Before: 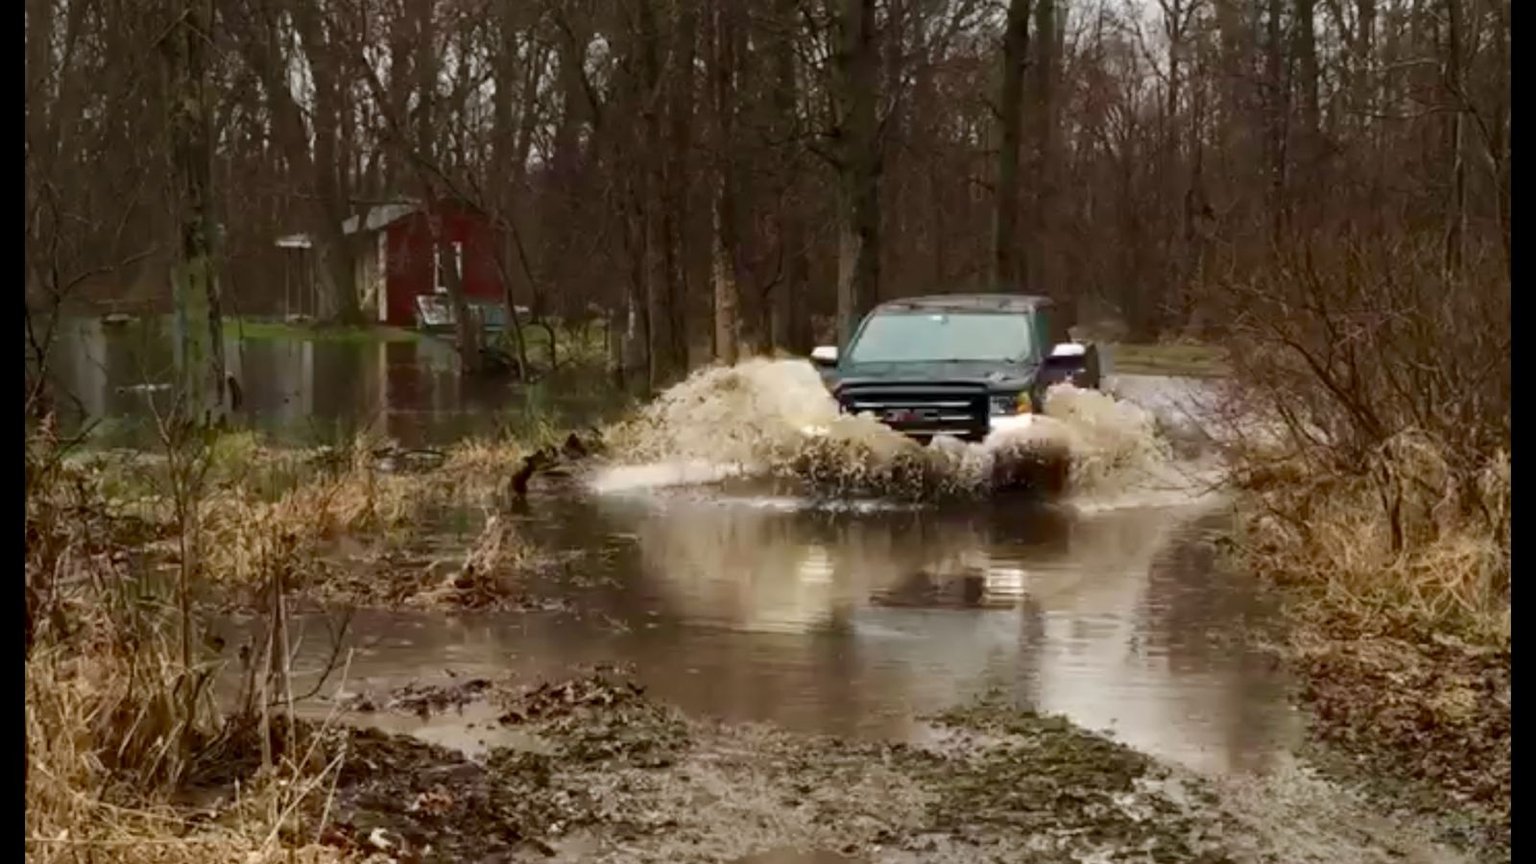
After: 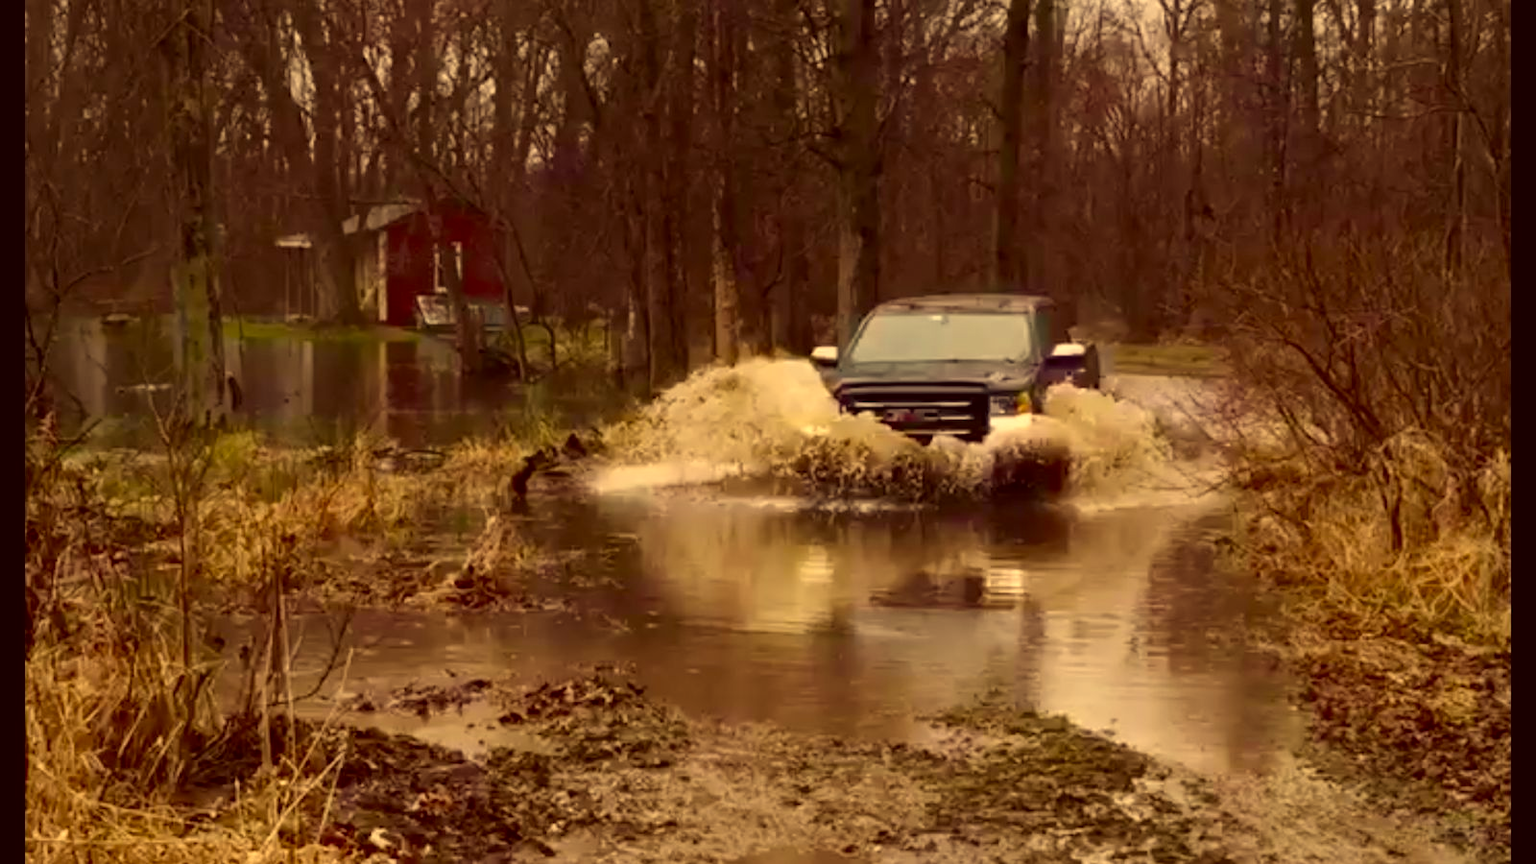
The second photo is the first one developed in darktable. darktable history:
color correction: highlights a* 9.9, highlights b* 39.39, shadows a* 14.46, shadows b* 3.42
